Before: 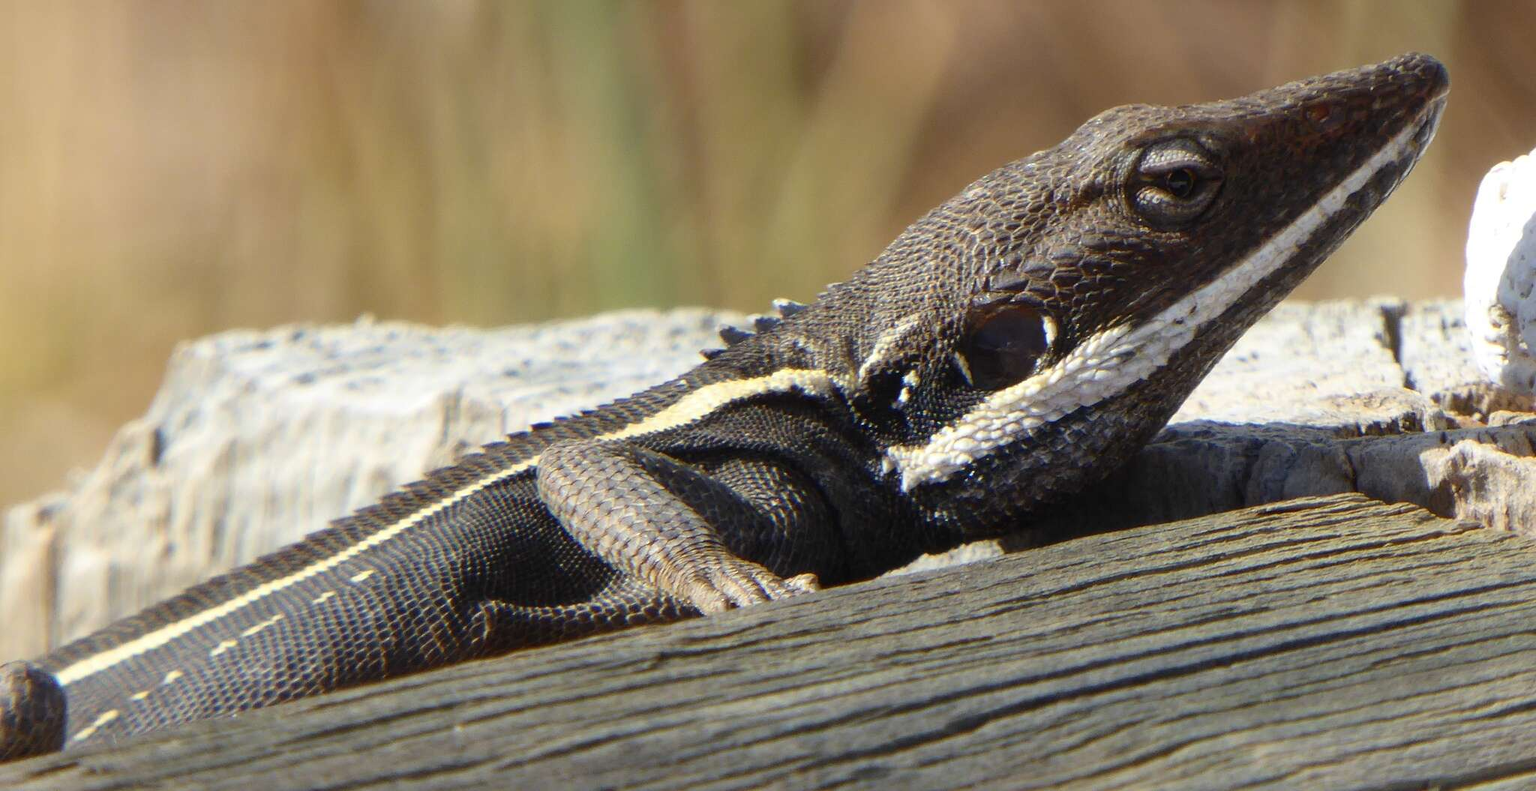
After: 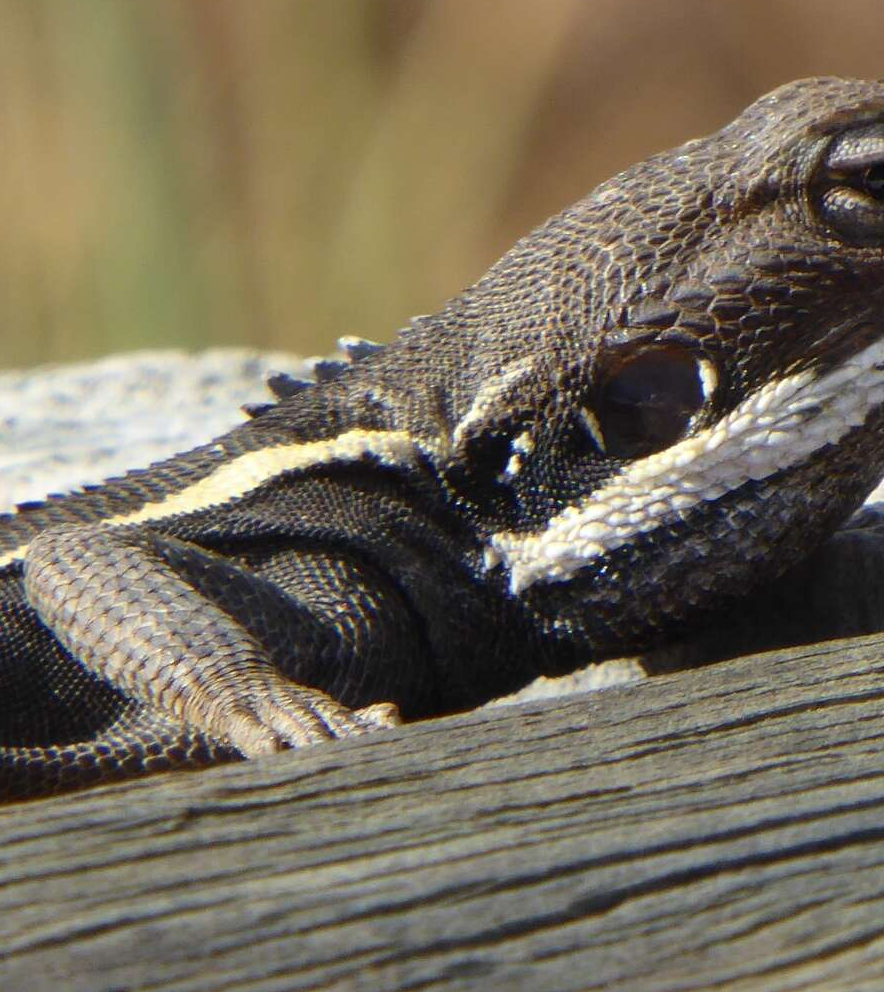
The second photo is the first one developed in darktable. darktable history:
crop: left 33.804%, top 5.945%, right 23.025%
